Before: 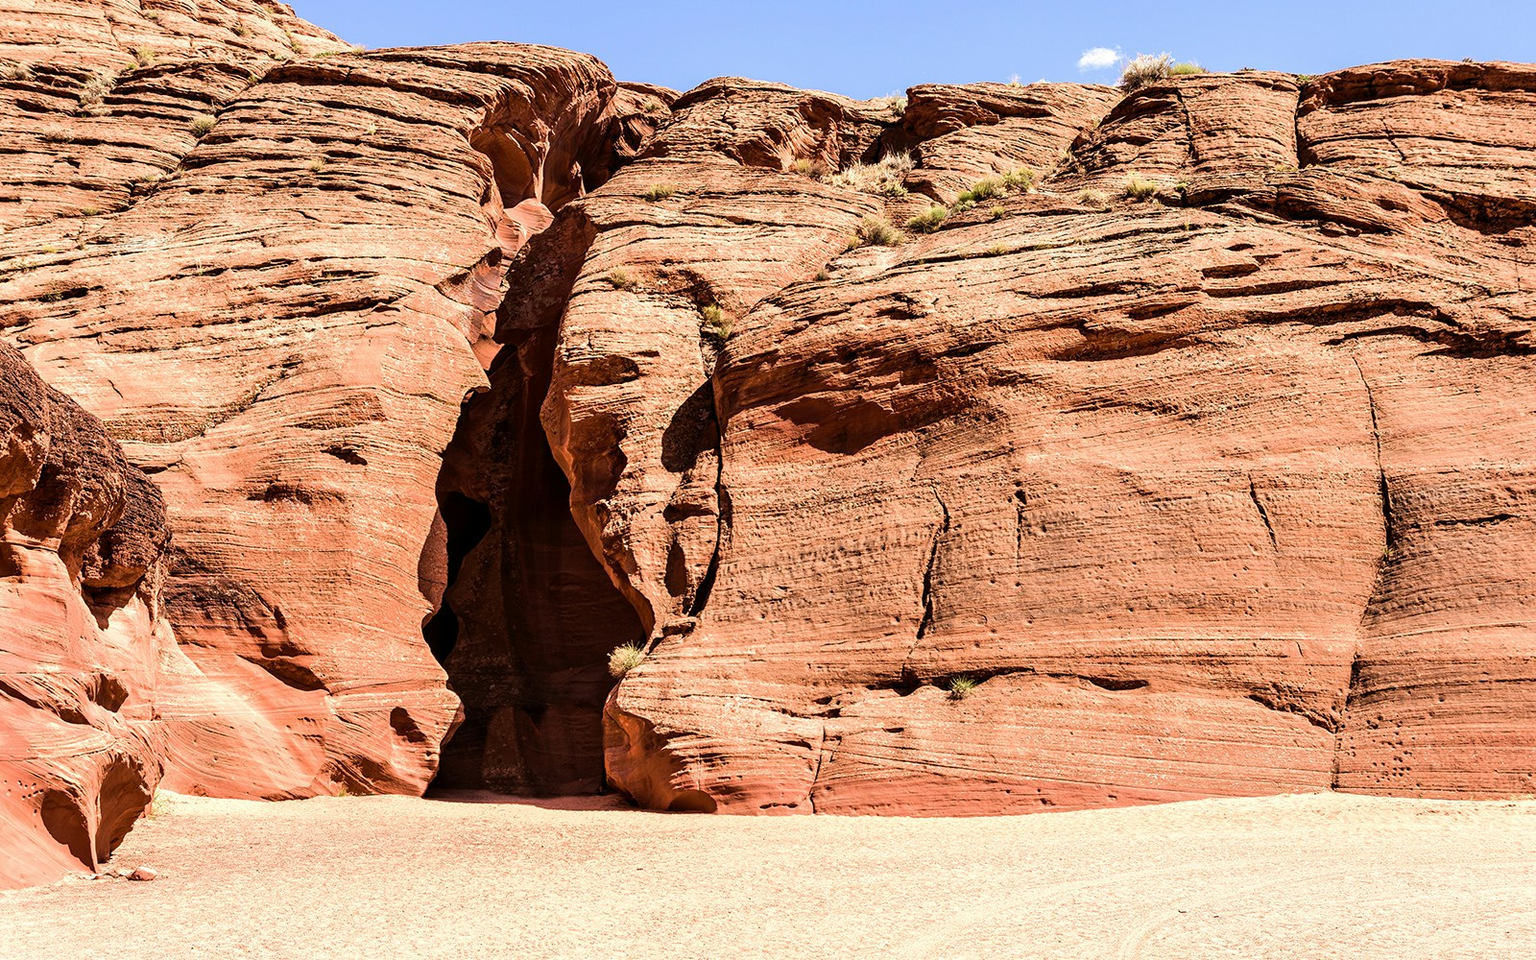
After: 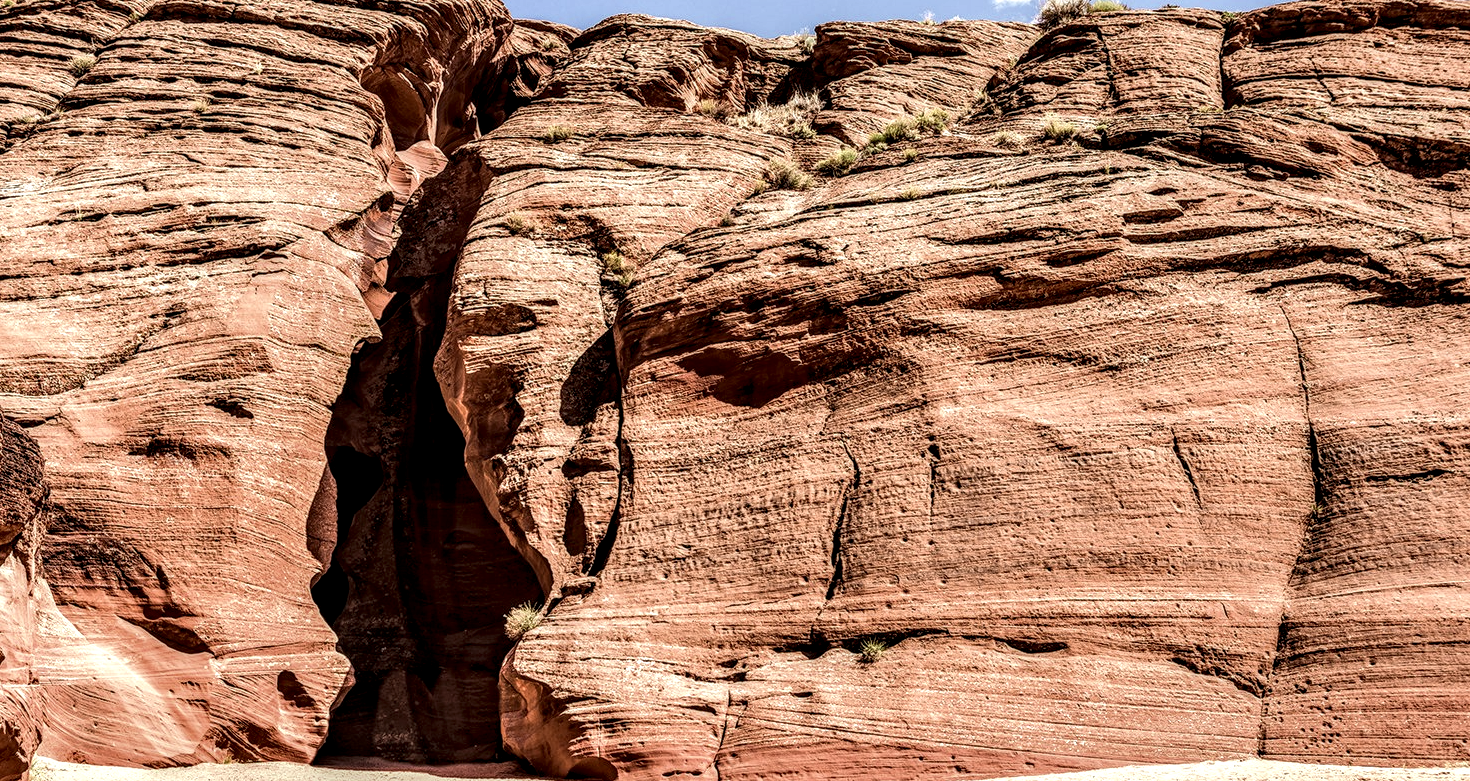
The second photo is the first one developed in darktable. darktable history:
local contrast: highlights 18%, detail 185%
color correction: highlights b* -0.041, saturation 0.806
crop: left 8.115%, top 6.609%, bottom 15.249%
